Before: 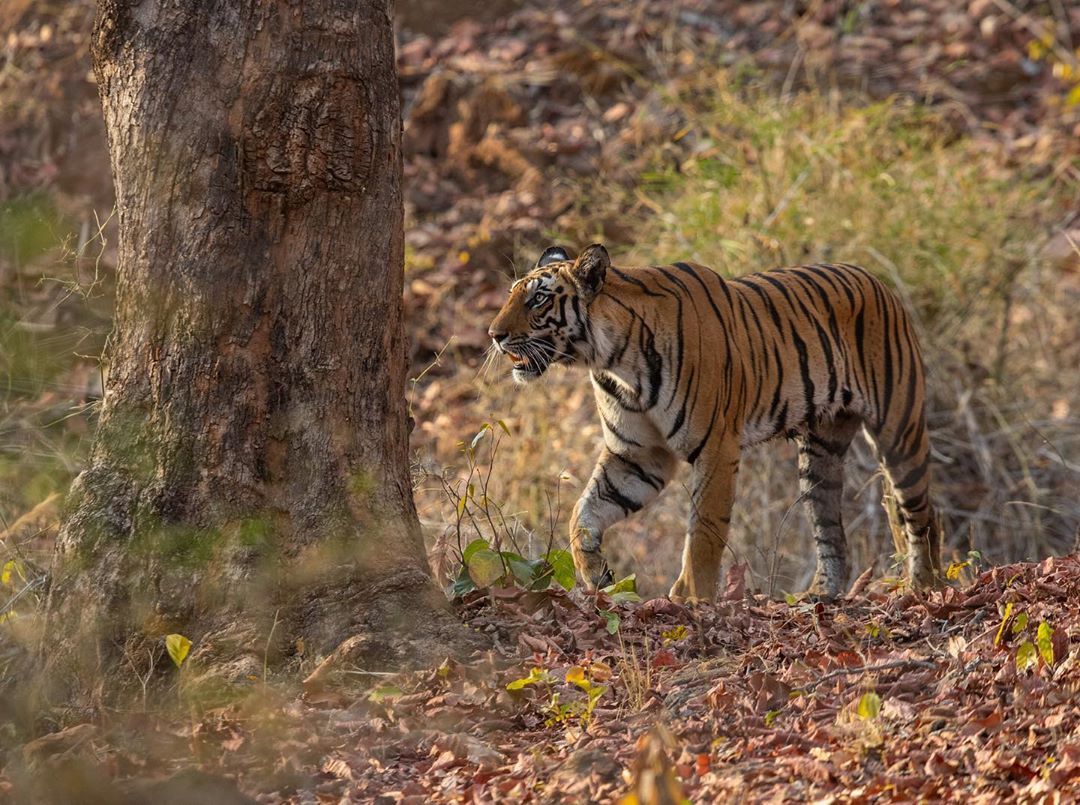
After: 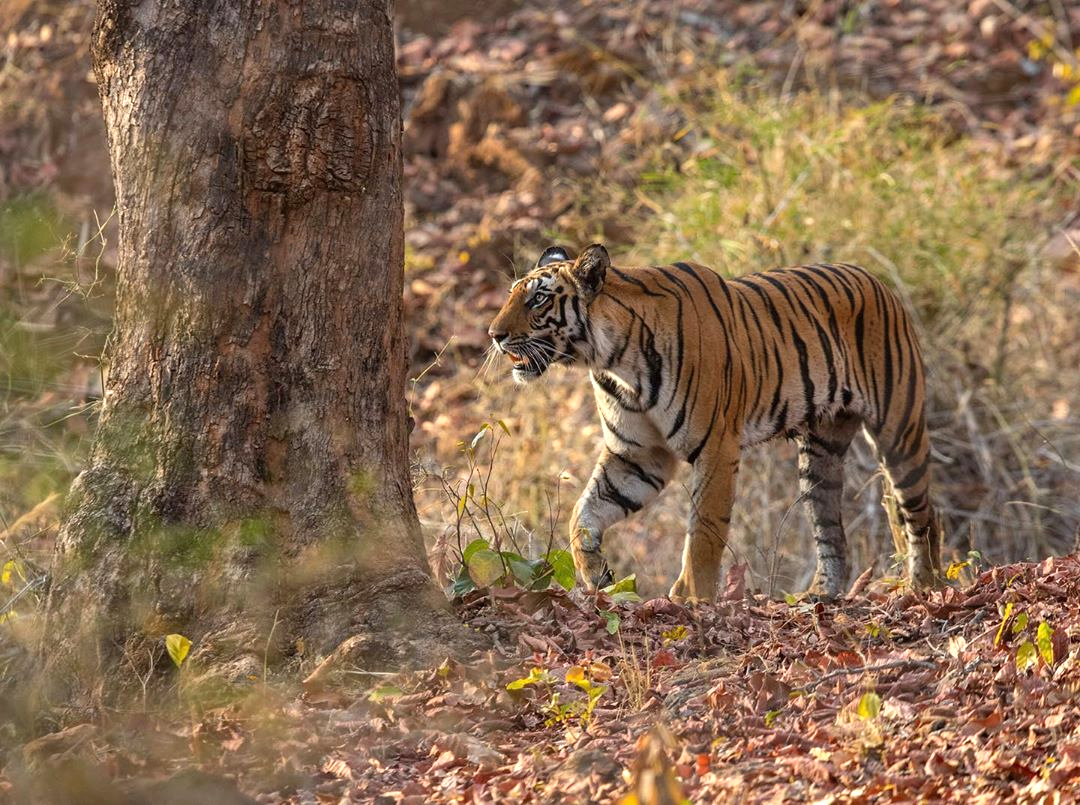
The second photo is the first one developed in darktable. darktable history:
exposure: exposure 0.449 EV, compensate exposure bias true, compensate highlight preservation false
